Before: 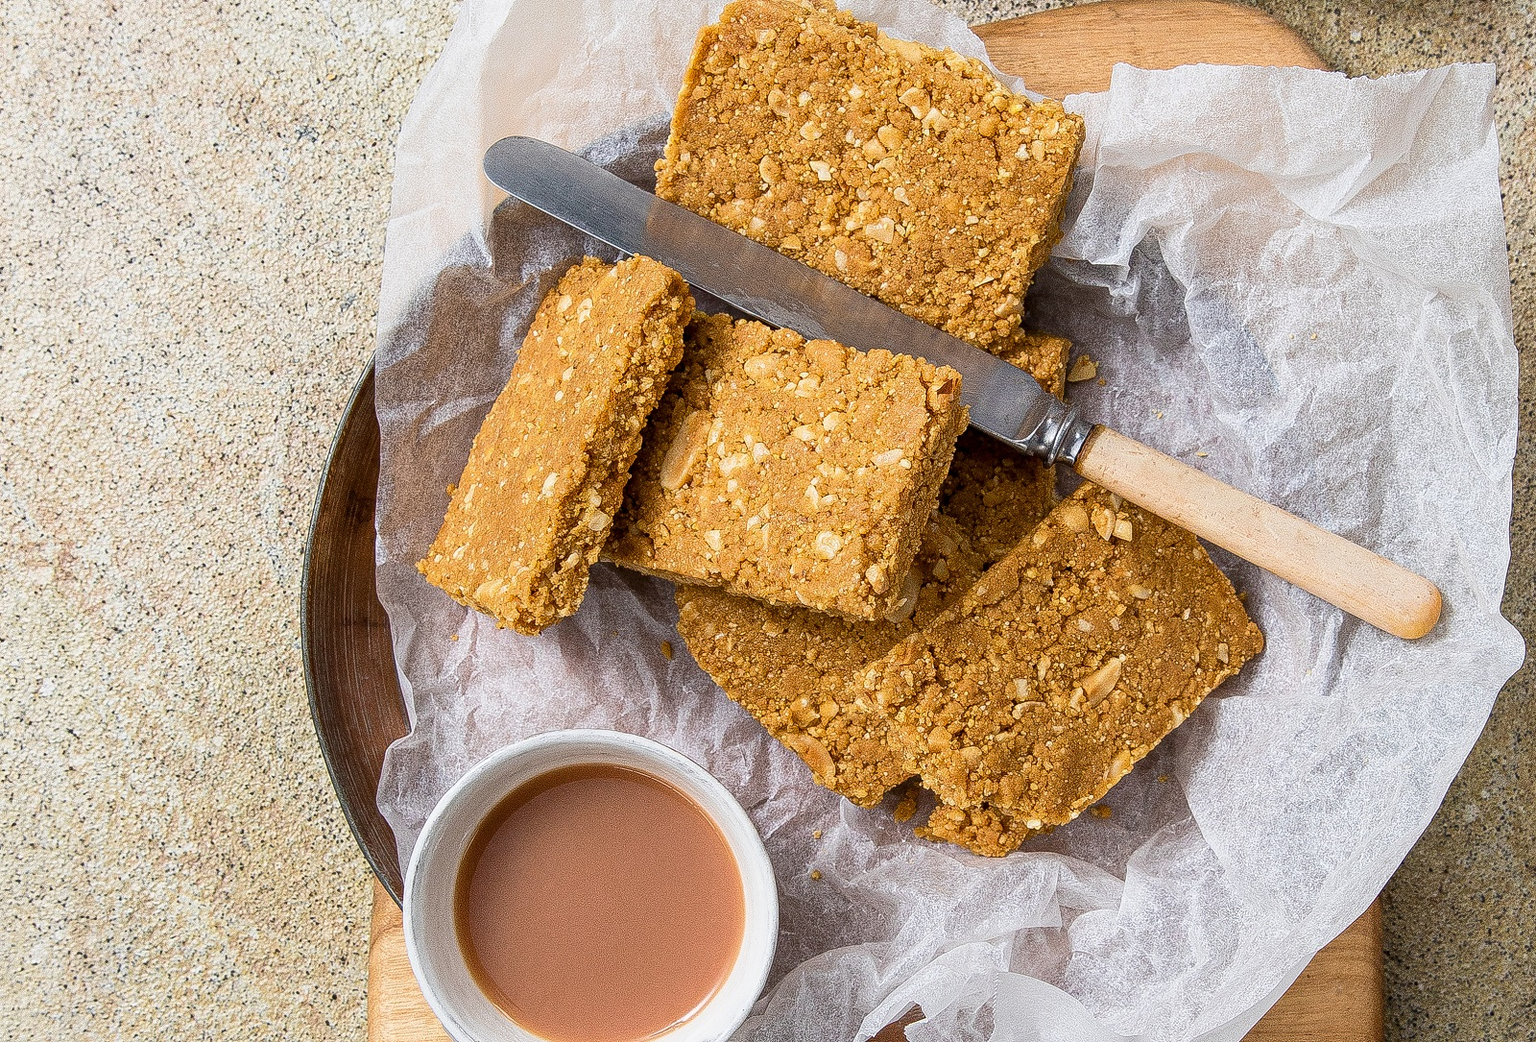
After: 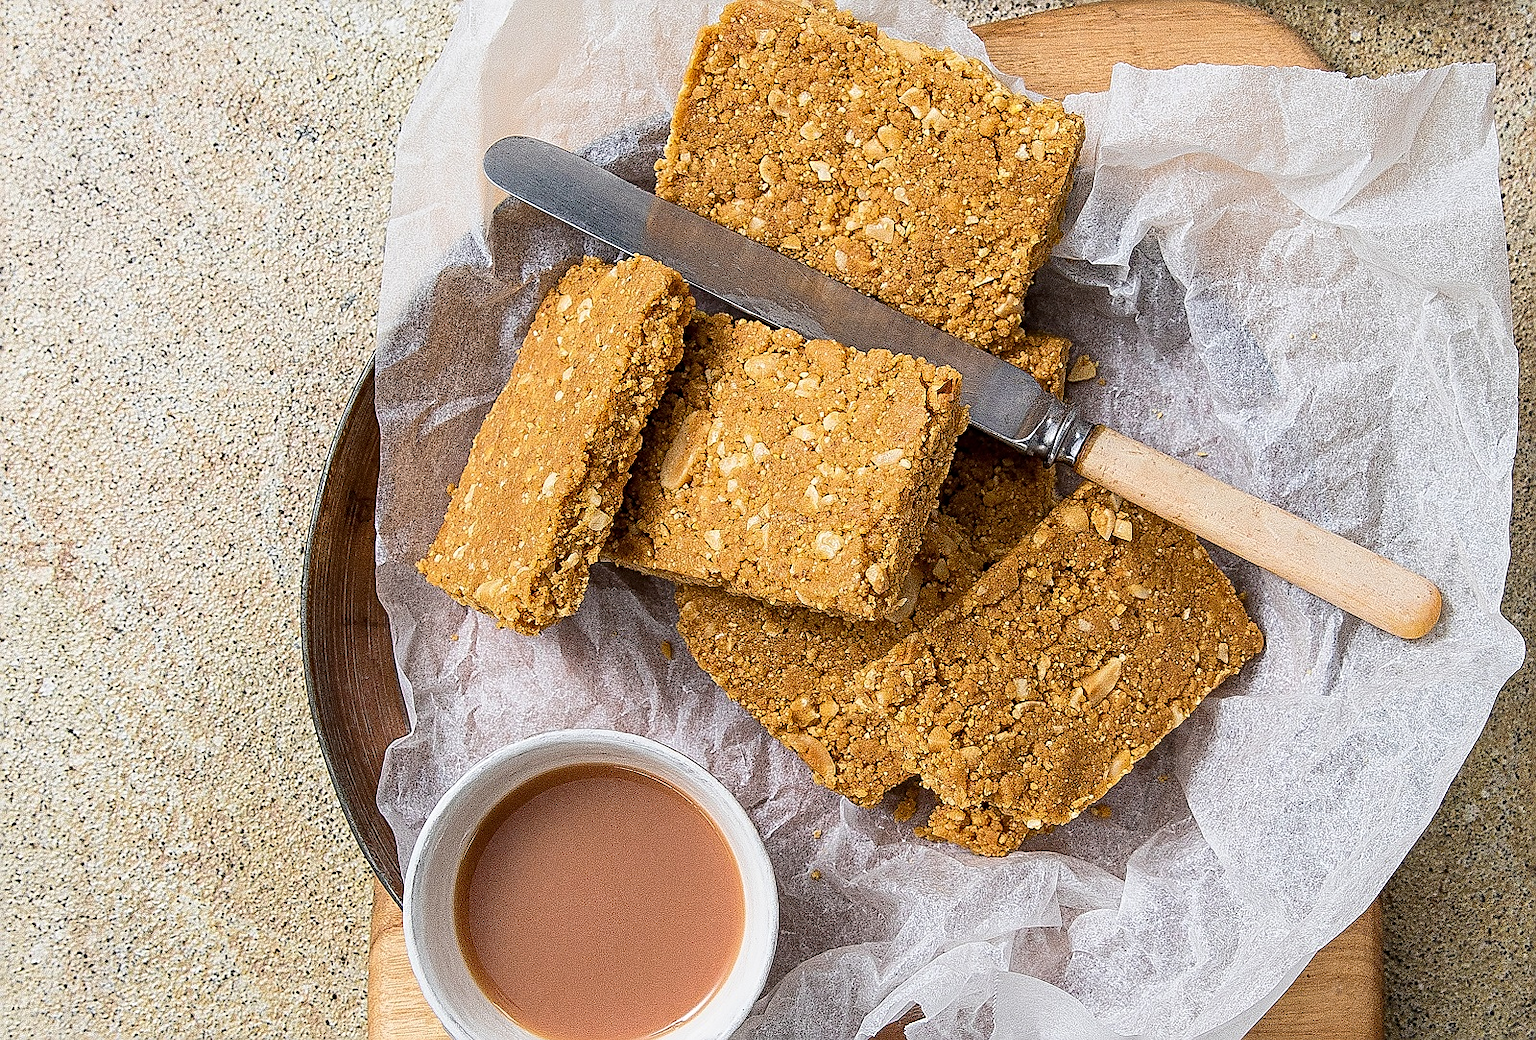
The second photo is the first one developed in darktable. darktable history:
sharpen: on, module defaults
crop: bottom 0.065%
